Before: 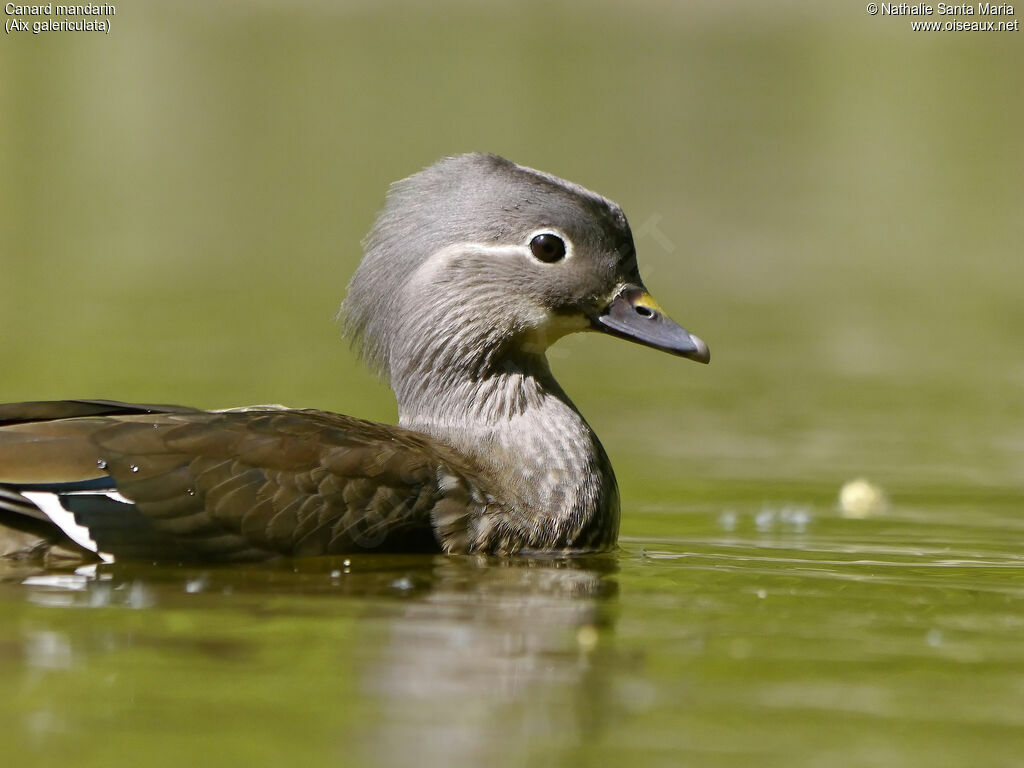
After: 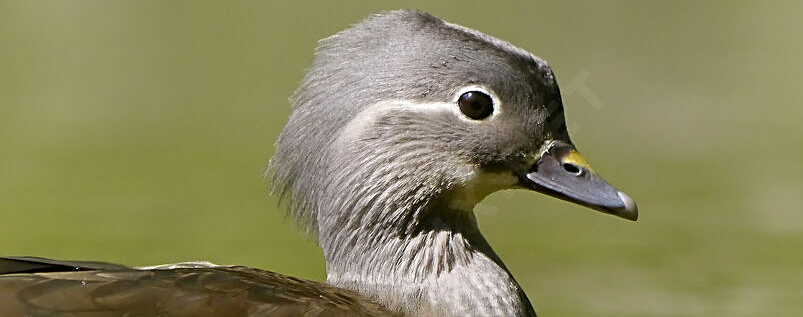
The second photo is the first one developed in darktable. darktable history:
crop: left 7.071%, top 18.665%, right 14.434%, bottom 40.031%
sharpen: on, module defaults
